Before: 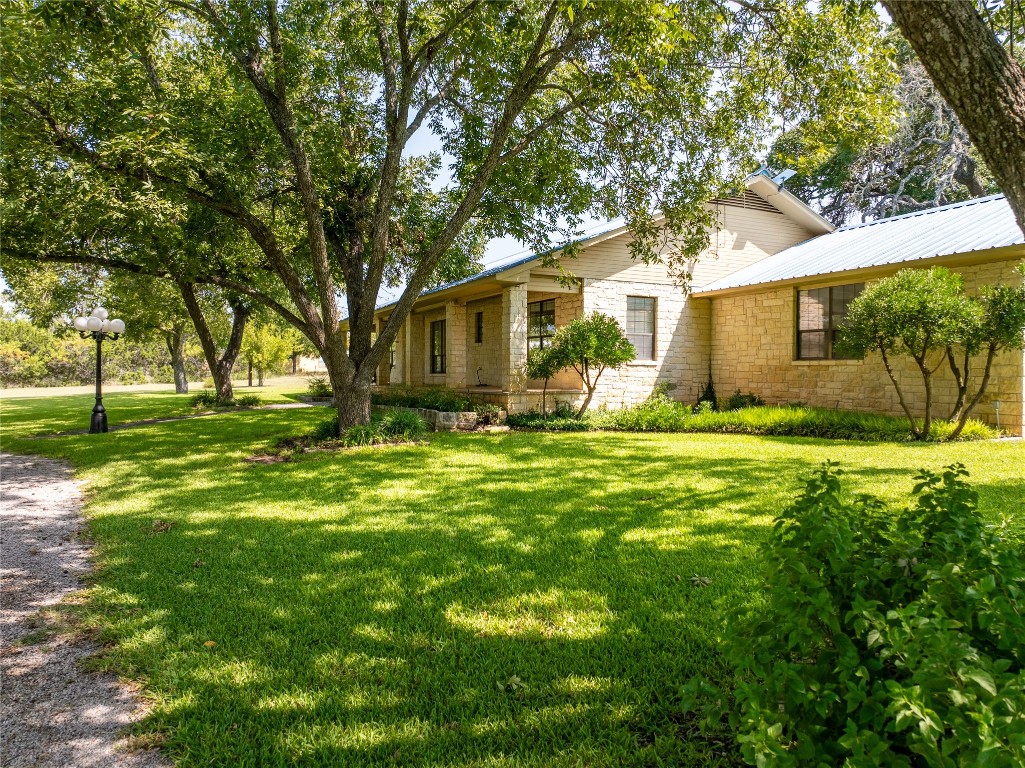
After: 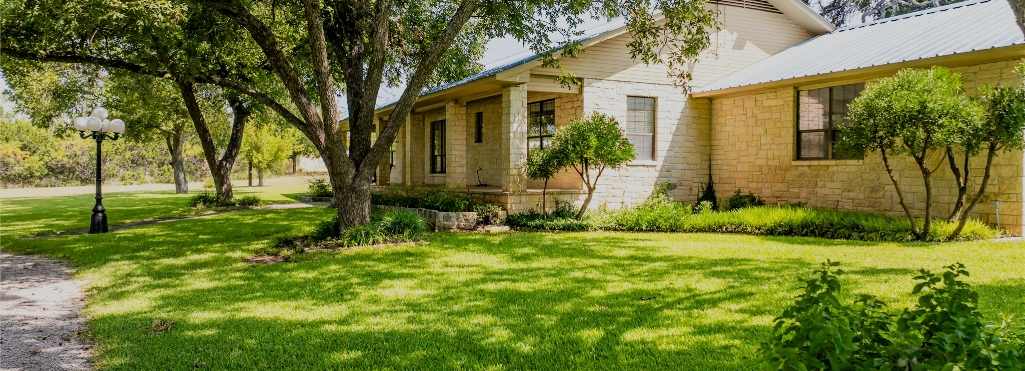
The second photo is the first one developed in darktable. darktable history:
filmic rgb: black relative exposure -7.65 EV, white relative exposure 4.56 EV, hardness 3.61
crop and rotate: top 26.056%, bottom 25.543%
color balance rgb: global vibrance 10%
